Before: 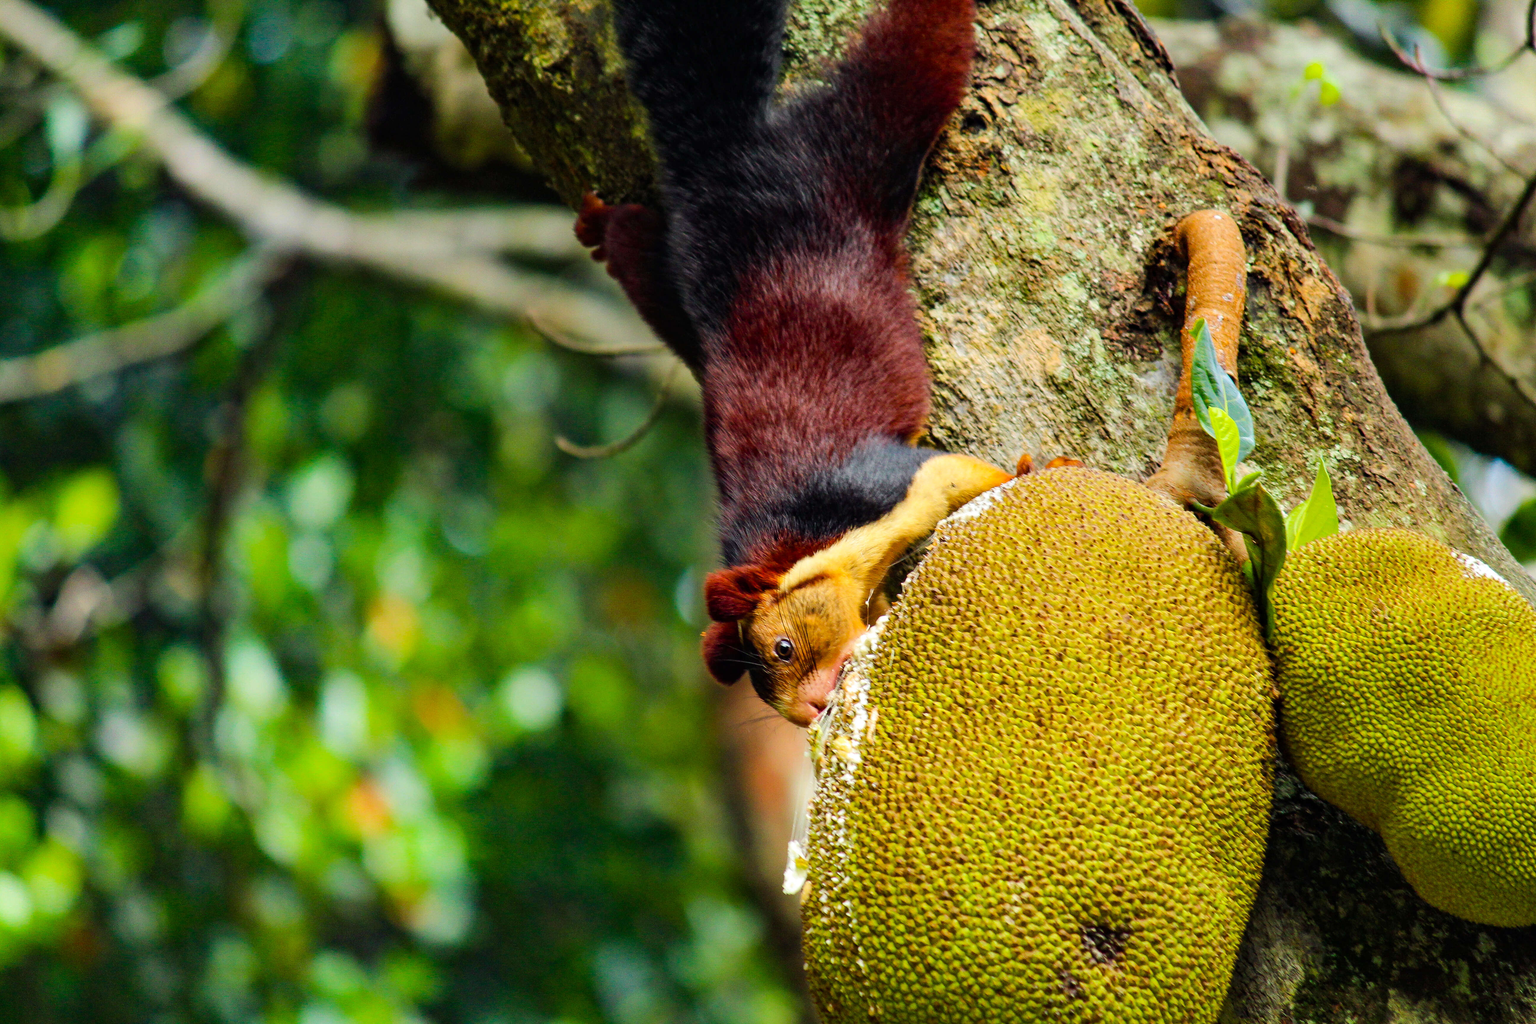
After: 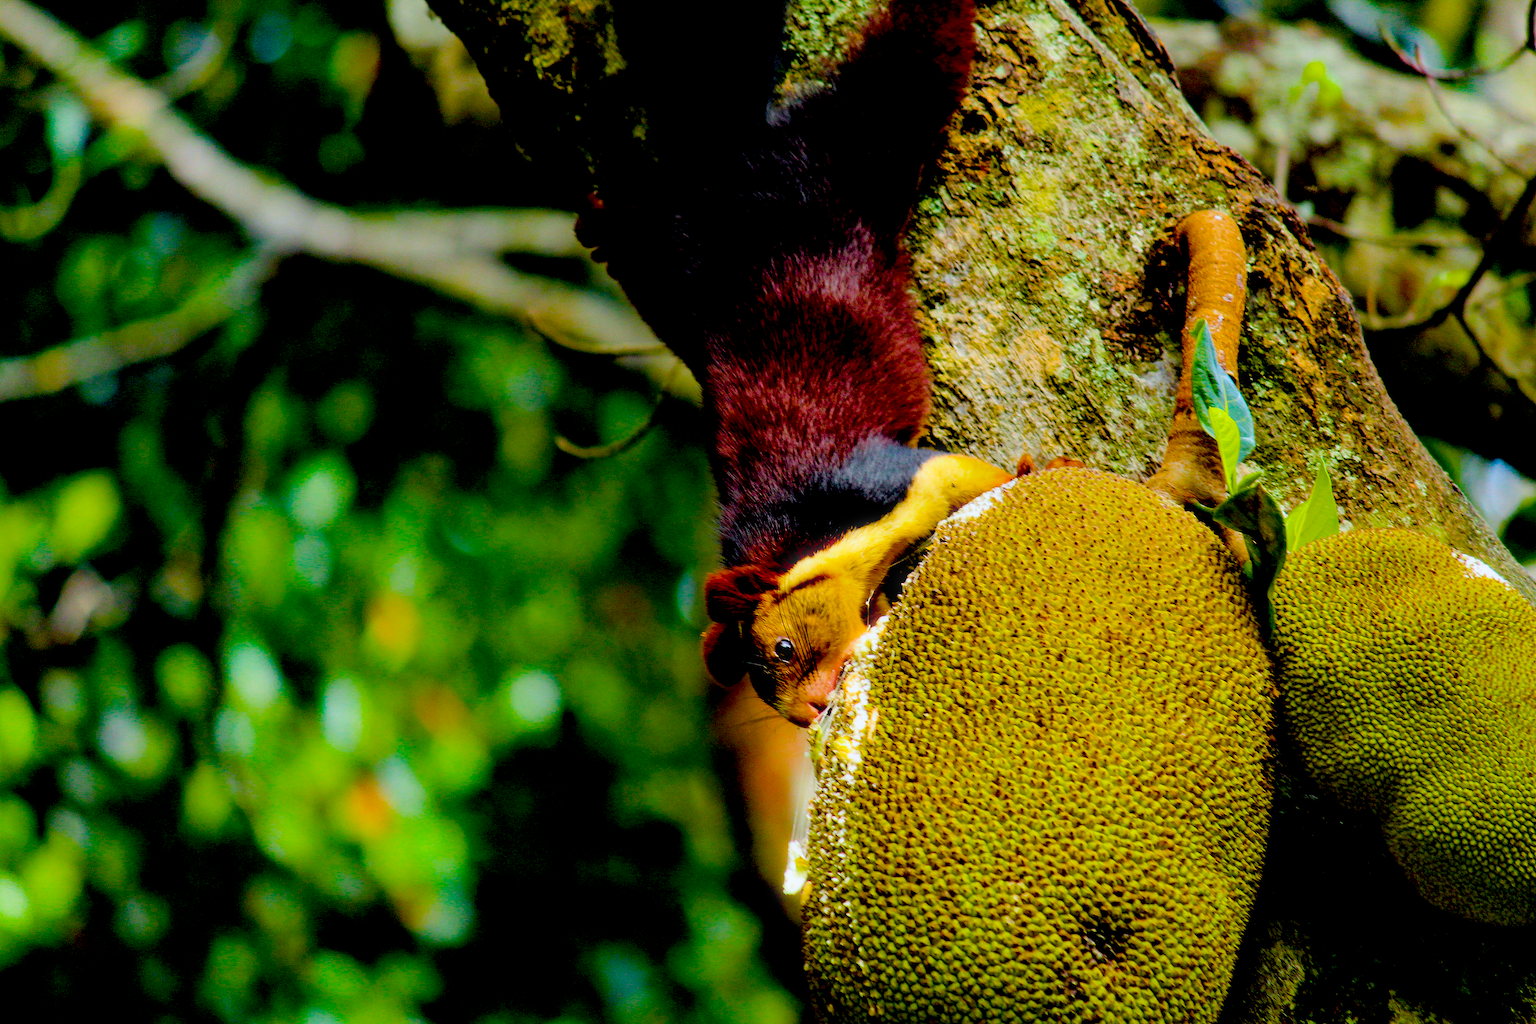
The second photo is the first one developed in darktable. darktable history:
color balance rgb: linear chroma grading › global chroma 15%, perceptual saturation grading › global saturation 30%
white balance: red 0.98, blue 1.034
sharpen: radius 5.325, amount 0.312, threshold 26.433
bloom: size 5%, threshold 95%, strength 15%
exposure: black level correction 0.046, exposure -0.228 EV, compensate highlight preservation false
